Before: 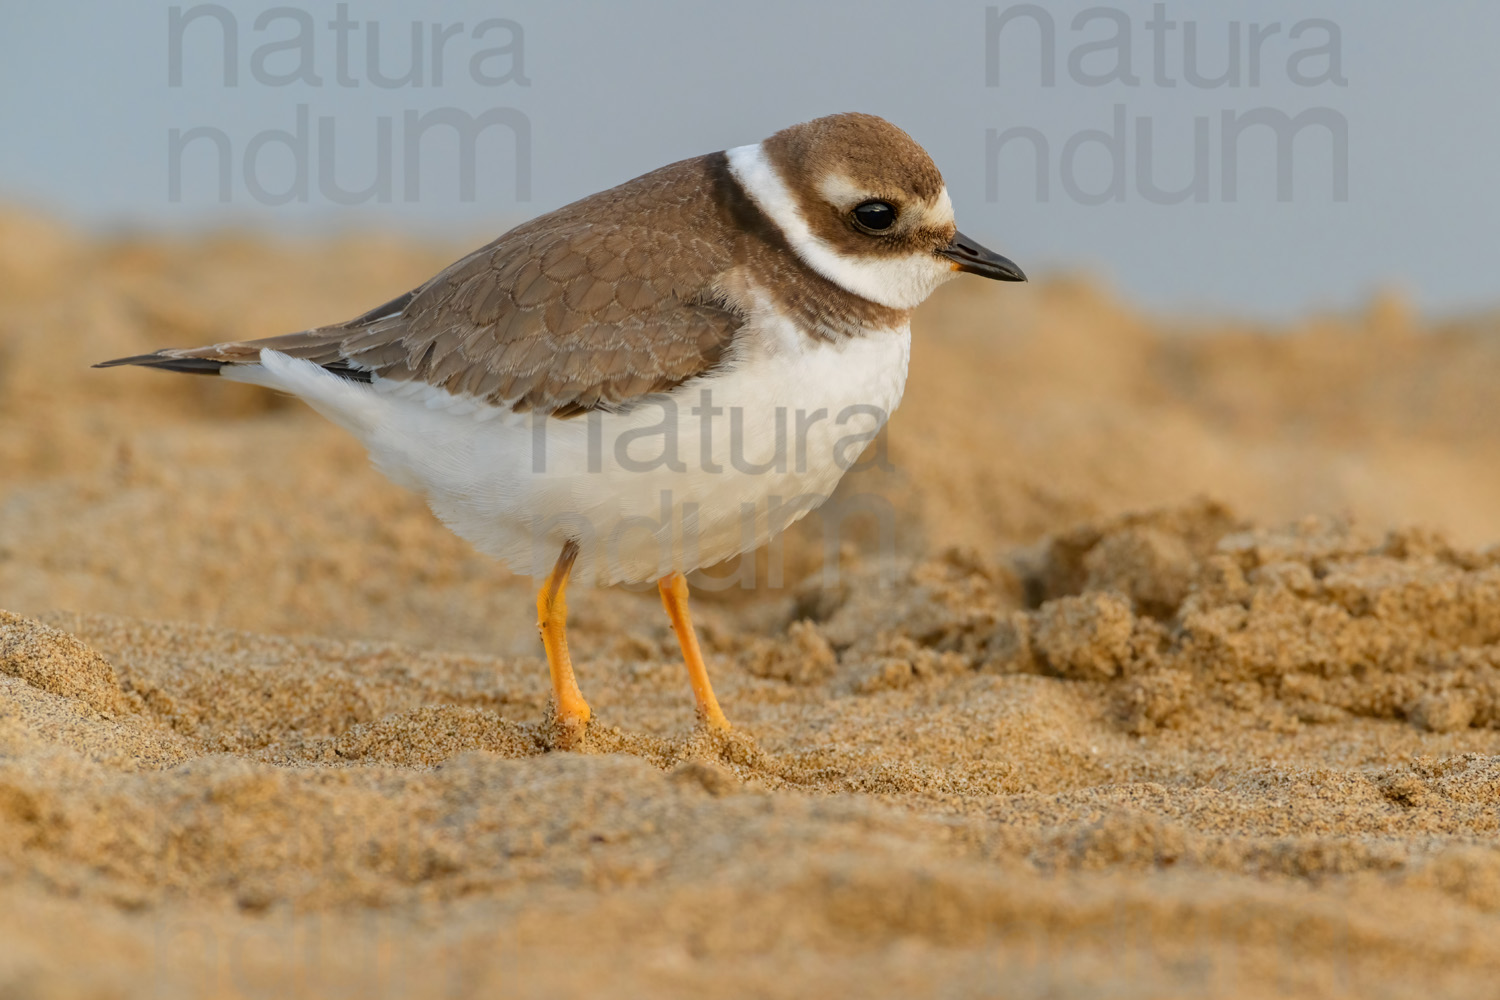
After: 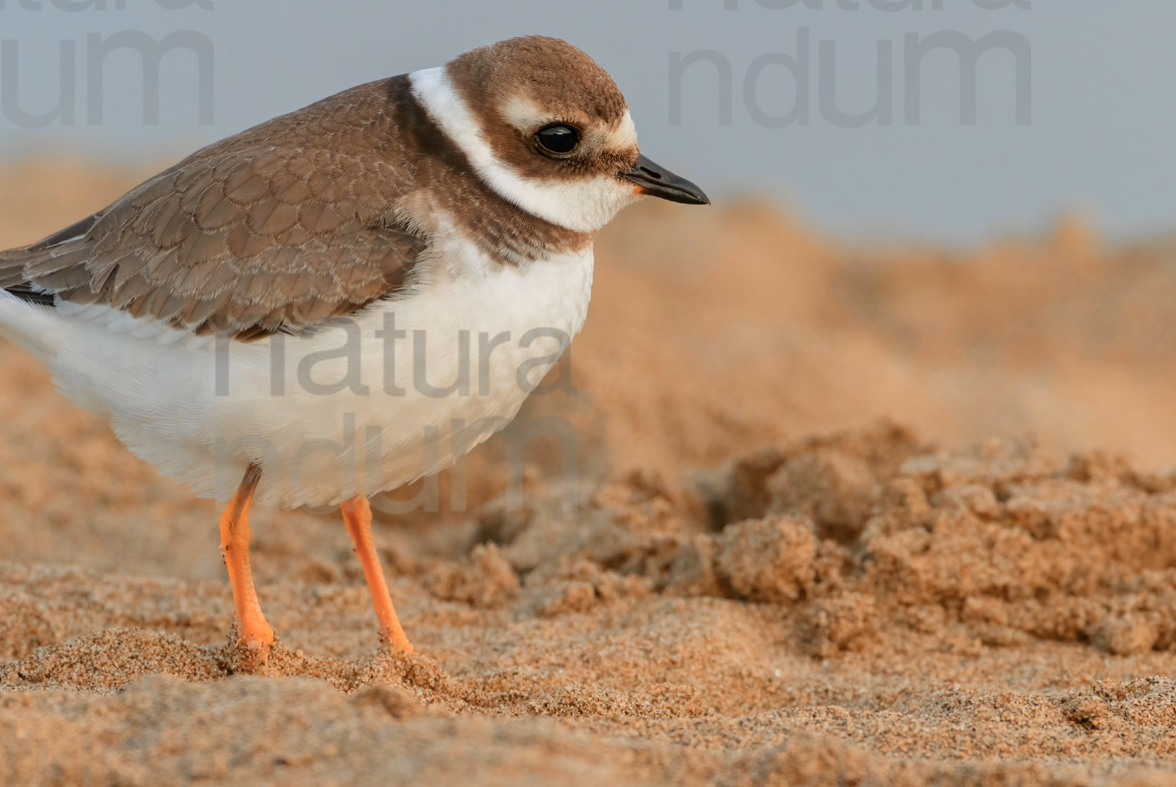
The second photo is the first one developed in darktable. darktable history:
color zones: curves: ch1 [(0, 0.469) (0.072, 0.457) (0.243, 0.494) (0.429, 0.5) (0.571, 0.5) (0.714, 0.5) (0.857, 0.5) (1, 0.469)]; ch2 [(0, 0.499) (0.143, 0.467) (0.242, 0.436) (0.429, 0.493) (0.571, 0.5) (0.714, 0.5) (0.857, 0.5) (1, 0.499)]
exposure: compensate highlight preservation false
crop and rotate: left 21.145%, top 7.749%, right 0.448%, bottom 13.505%
